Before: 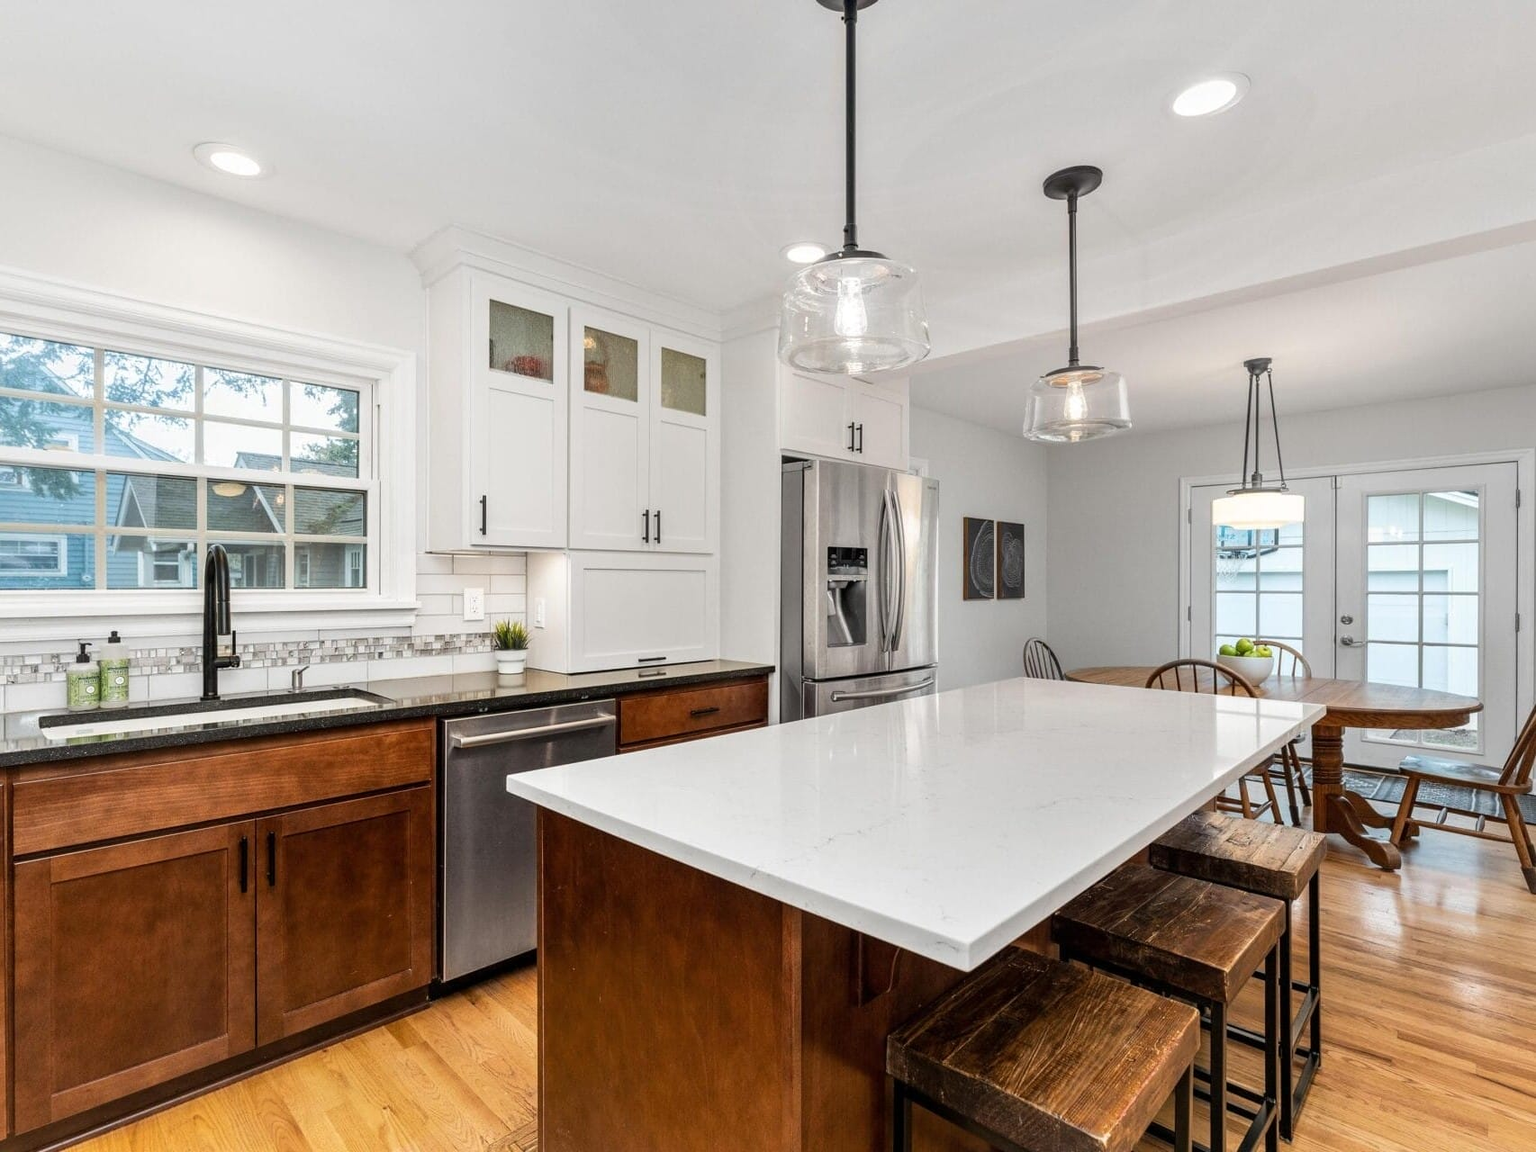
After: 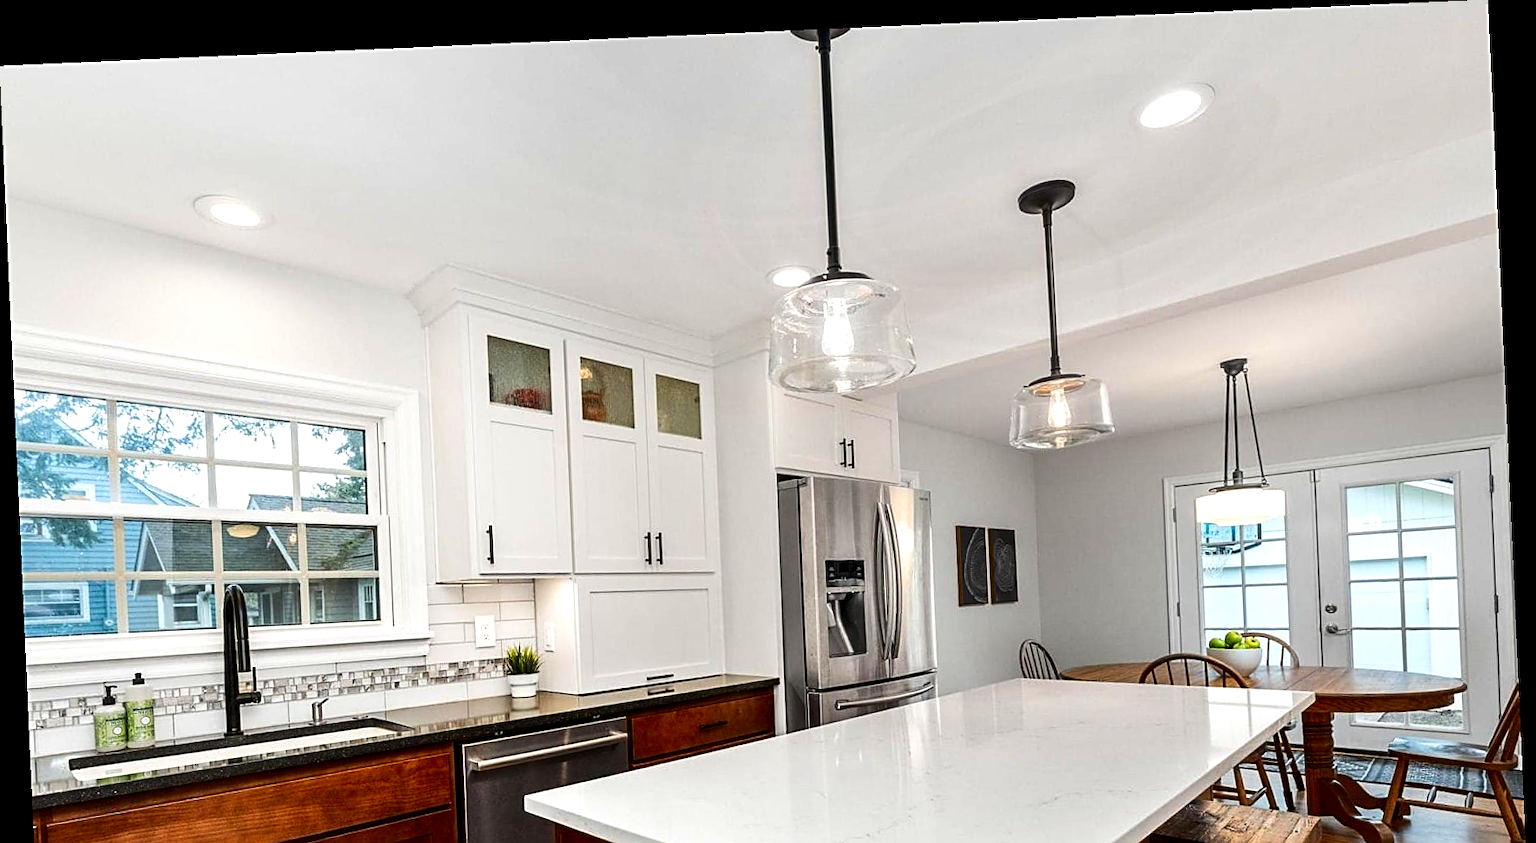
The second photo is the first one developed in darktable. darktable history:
contrast brightness saturation: contrast 0.12, brightness -0.12, saturation 0.2
sharpen: on, module defaults
color balance: contrast 10%
rotate and perspective: rotation -2.56°, automatic cropping off
crop: bottom 28.576%
